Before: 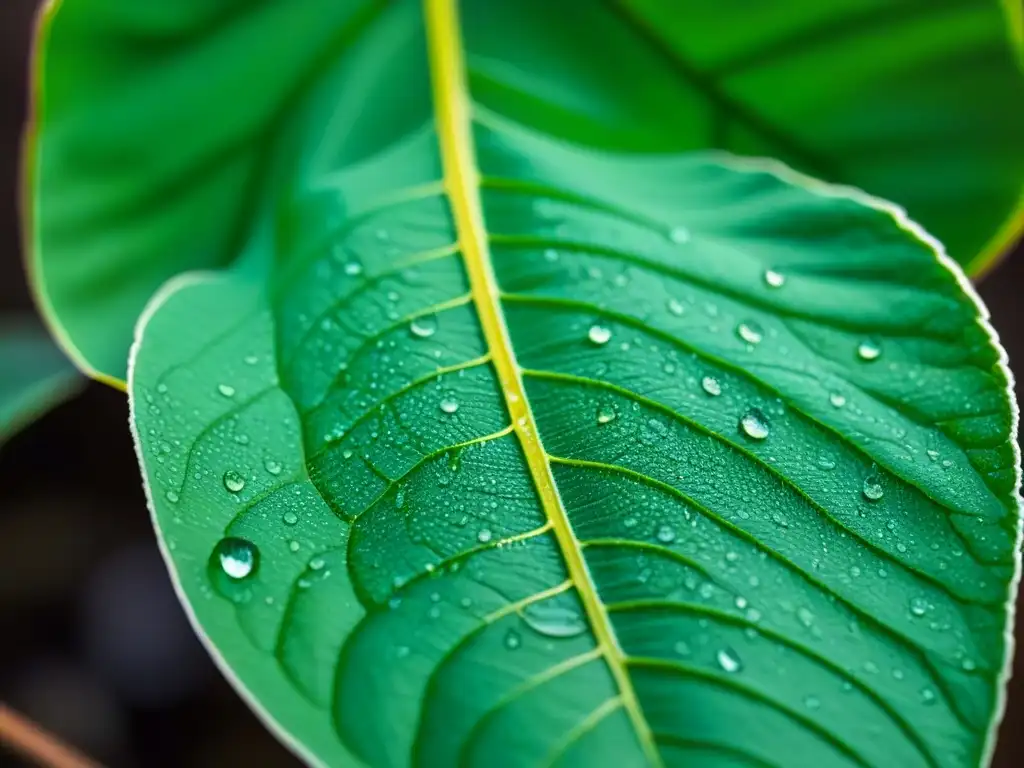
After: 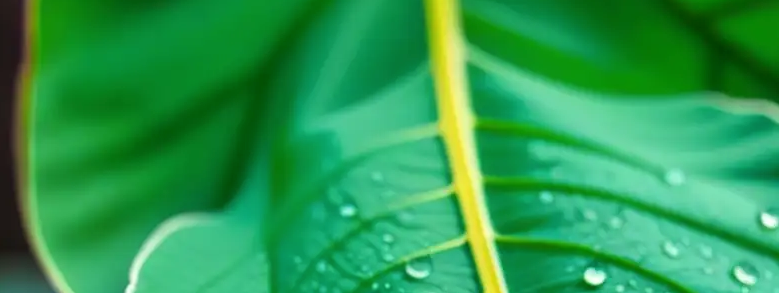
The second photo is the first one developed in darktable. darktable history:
shadows and highlights: shadows -8.13, white point adjustment 1.57, highlights 9.92
crop: left 0.582%, top 7.646%, right 23.257%, bottom 54.08%
